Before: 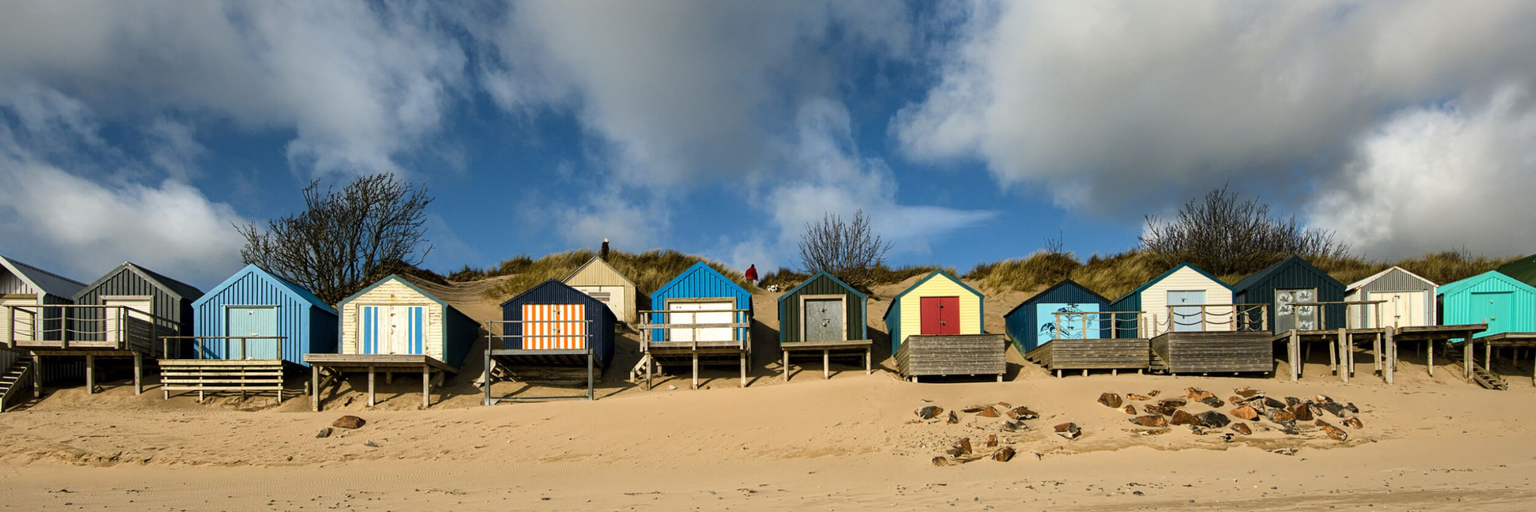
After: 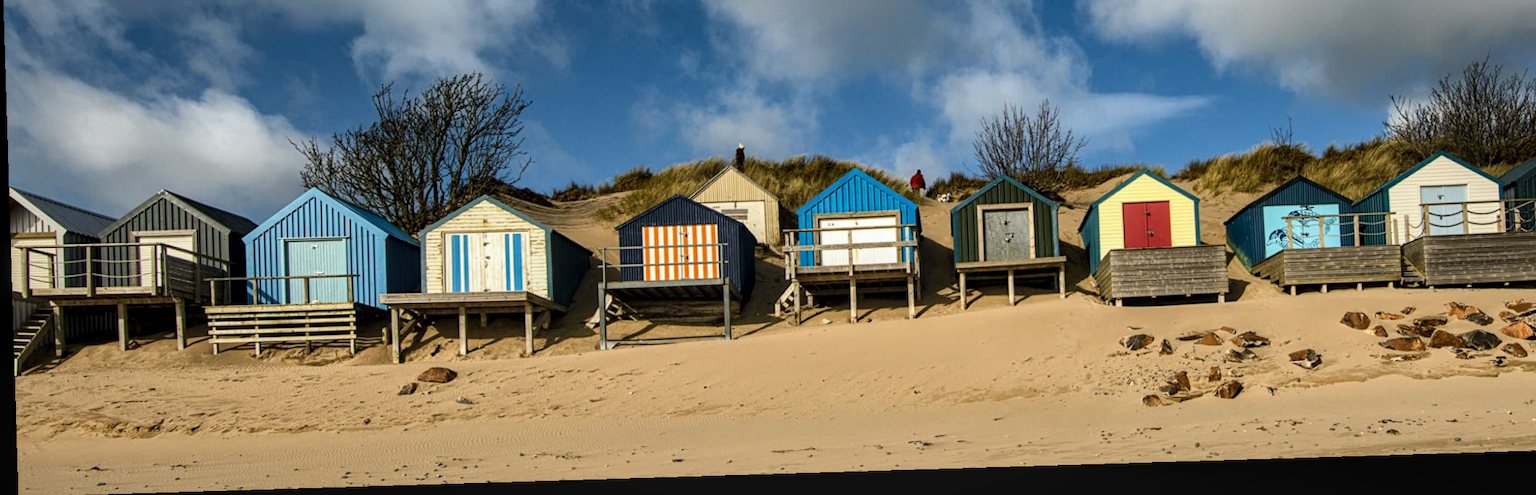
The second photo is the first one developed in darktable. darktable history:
rotate and perspective: rotation -1.75°, automatic cropping off
crop: top 26.531%, right 17.959%
local contrast: on, module defaults
